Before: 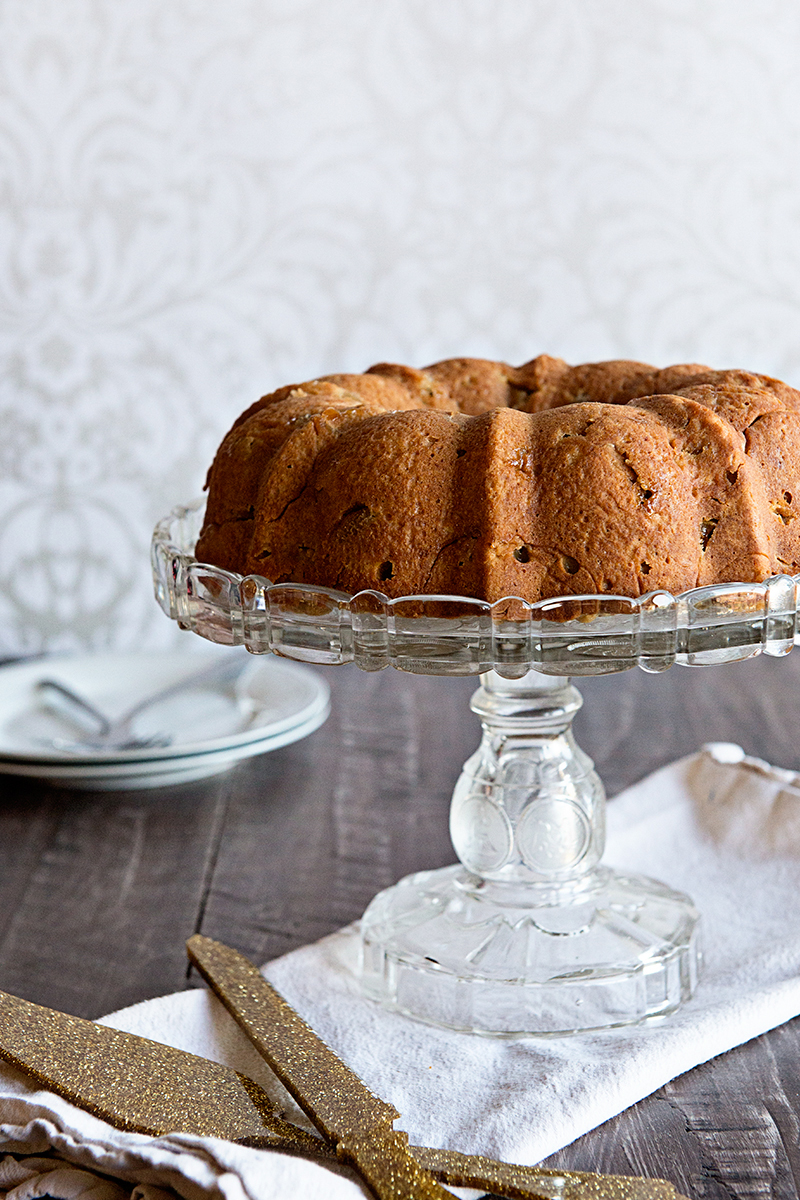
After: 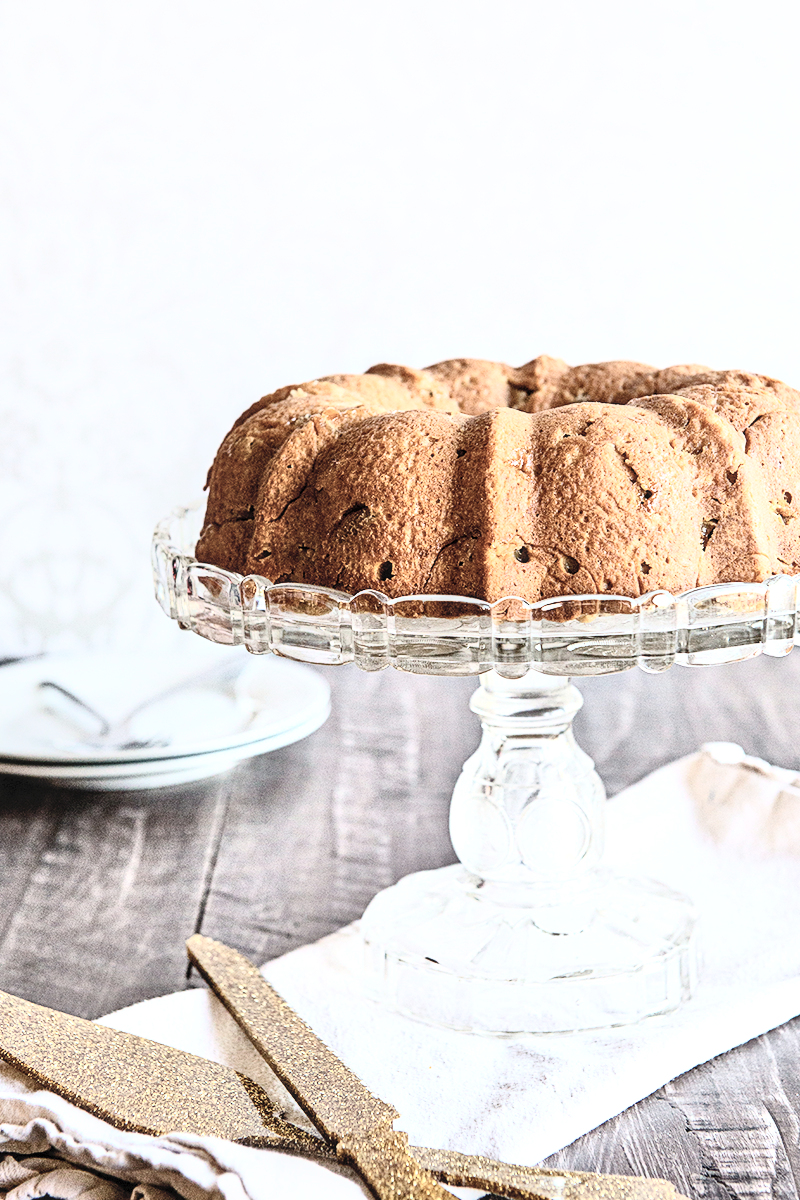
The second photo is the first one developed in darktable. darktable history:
contrast brightness saturation: contrast 0.57, brightness 0.57, saturation -0.34
tone equalizer: -7 EV 0.15 EV, -6 EV 0.6 EV, -5 EV 1.15 EV, -4 EV 1.33 EV, -3 EV 1.15 EV, -2 EV 0.6 EV, -1 EV 0.15 EV, mask exposure compensation -0.5 EV
local contrast: on, module defaults
